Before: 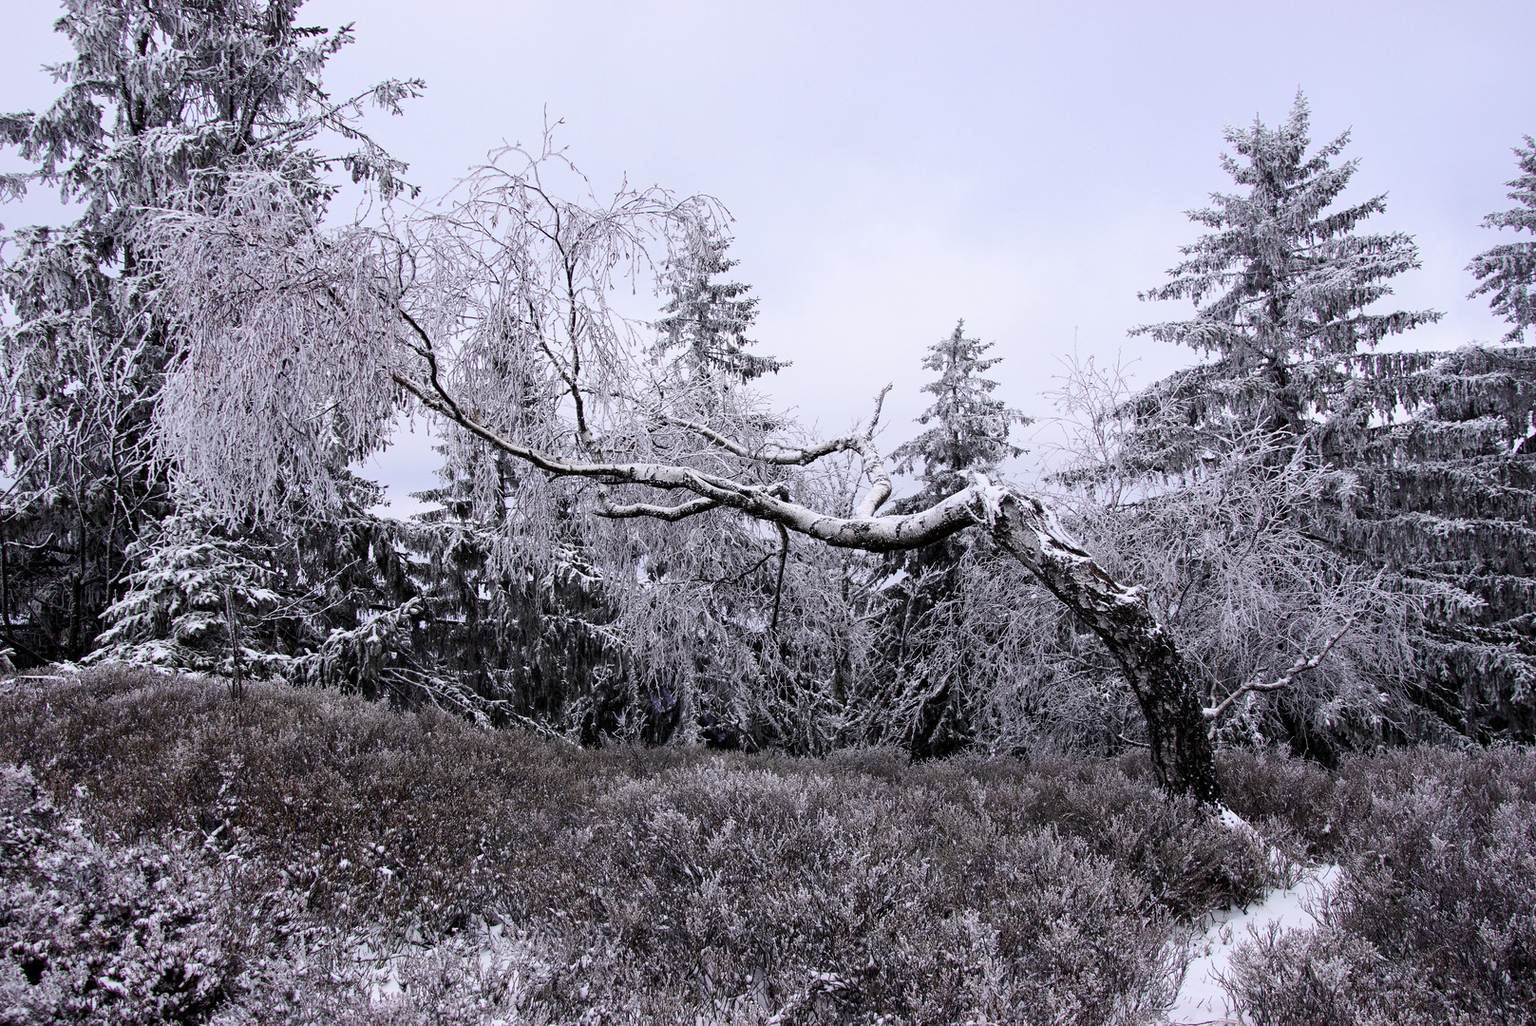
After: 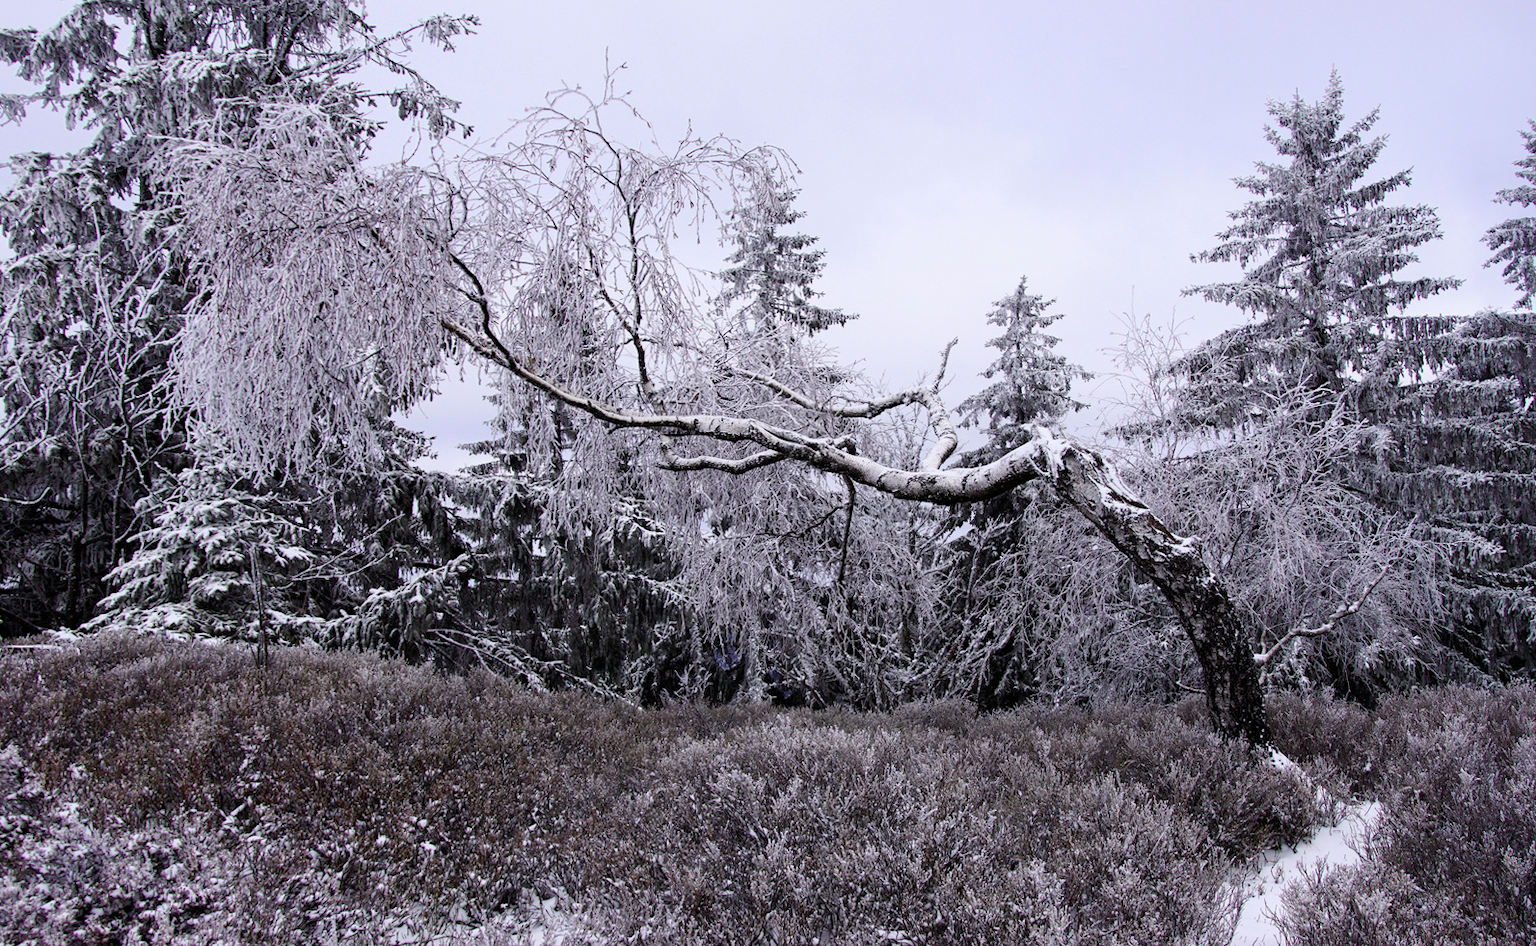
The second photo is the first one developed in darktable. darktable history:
rotate and perspective: rotation -0.013°, lens shift (vertical) -0.027, lens shift (horizontal) 0.178, crop left 0.016, crop right 0.989, crop top 0.082, crop bottom 0.918
color balance rgb: perceptual saturation grading › global saturation 20%, perceptual saturation grading › highlights -25%, perceptual saturation grading › shadows 25%
